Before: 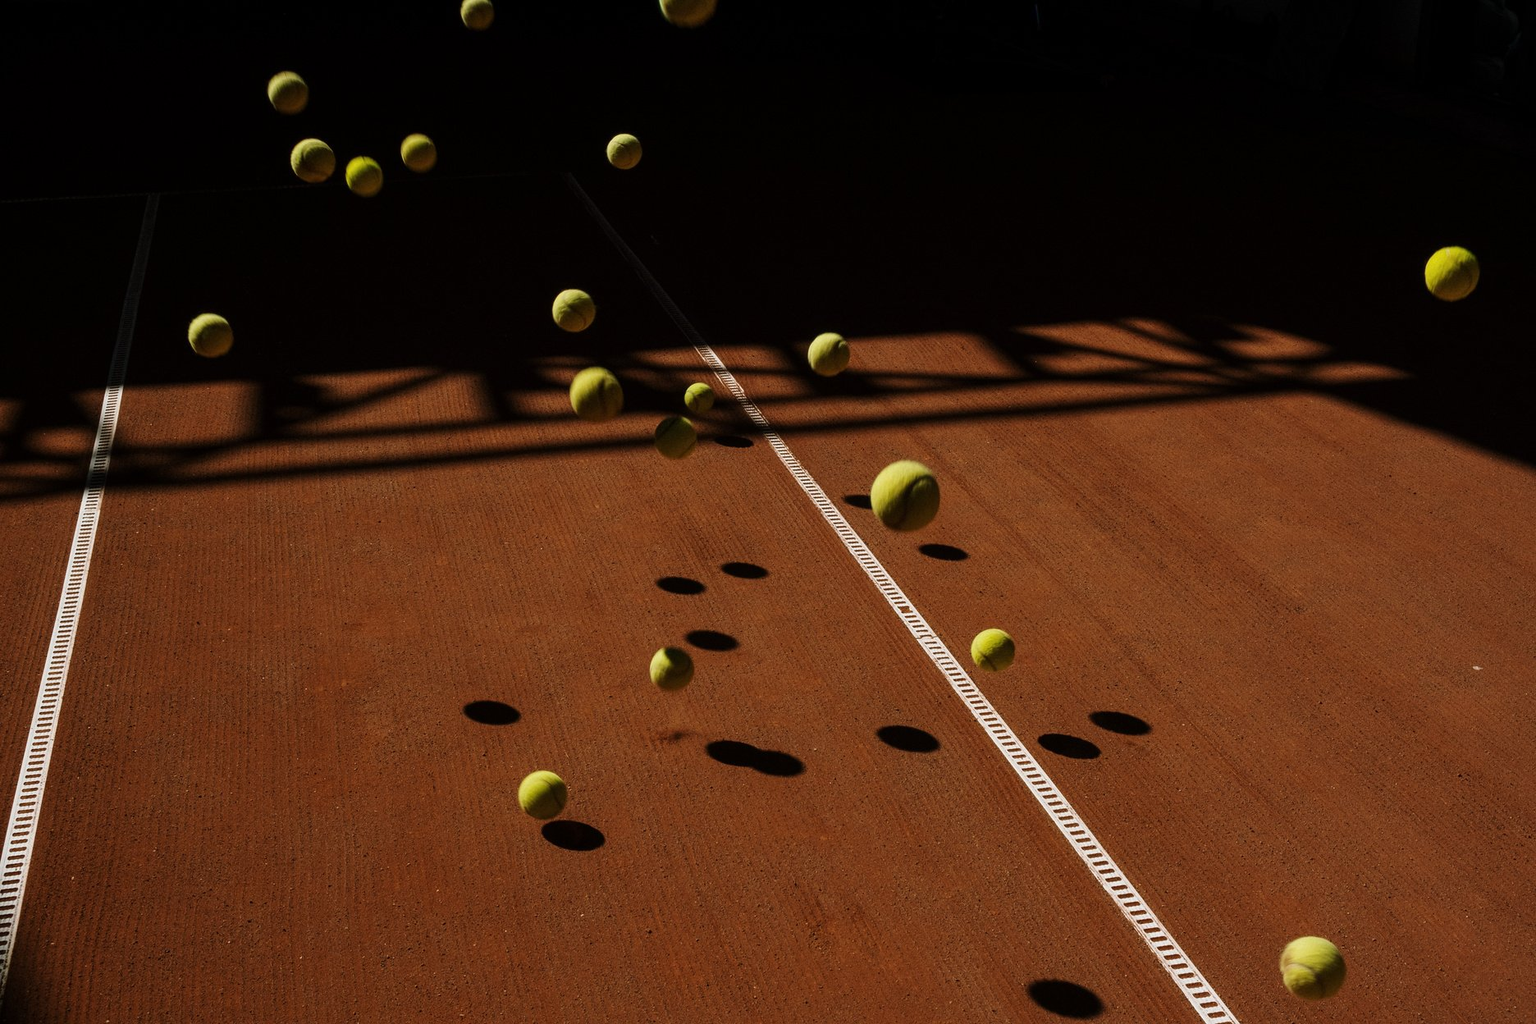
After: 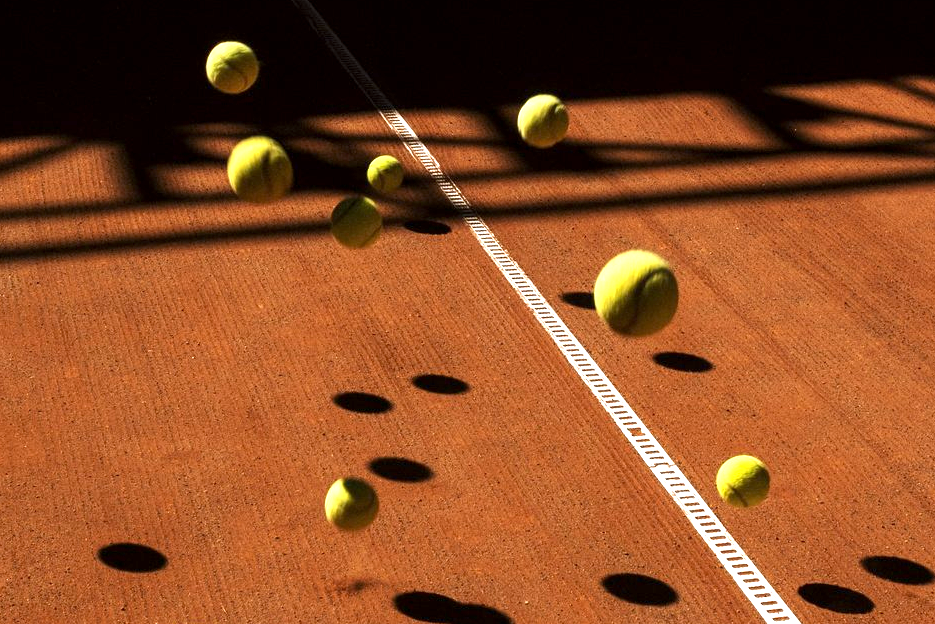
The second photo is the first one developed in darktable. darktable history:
crop: left 25%, top 25%, right 25%, bottom 25%
exposure: black level correction 0.001, exposure 1.398 EV, compensate exposure bias true, compensate highlight preservation false
